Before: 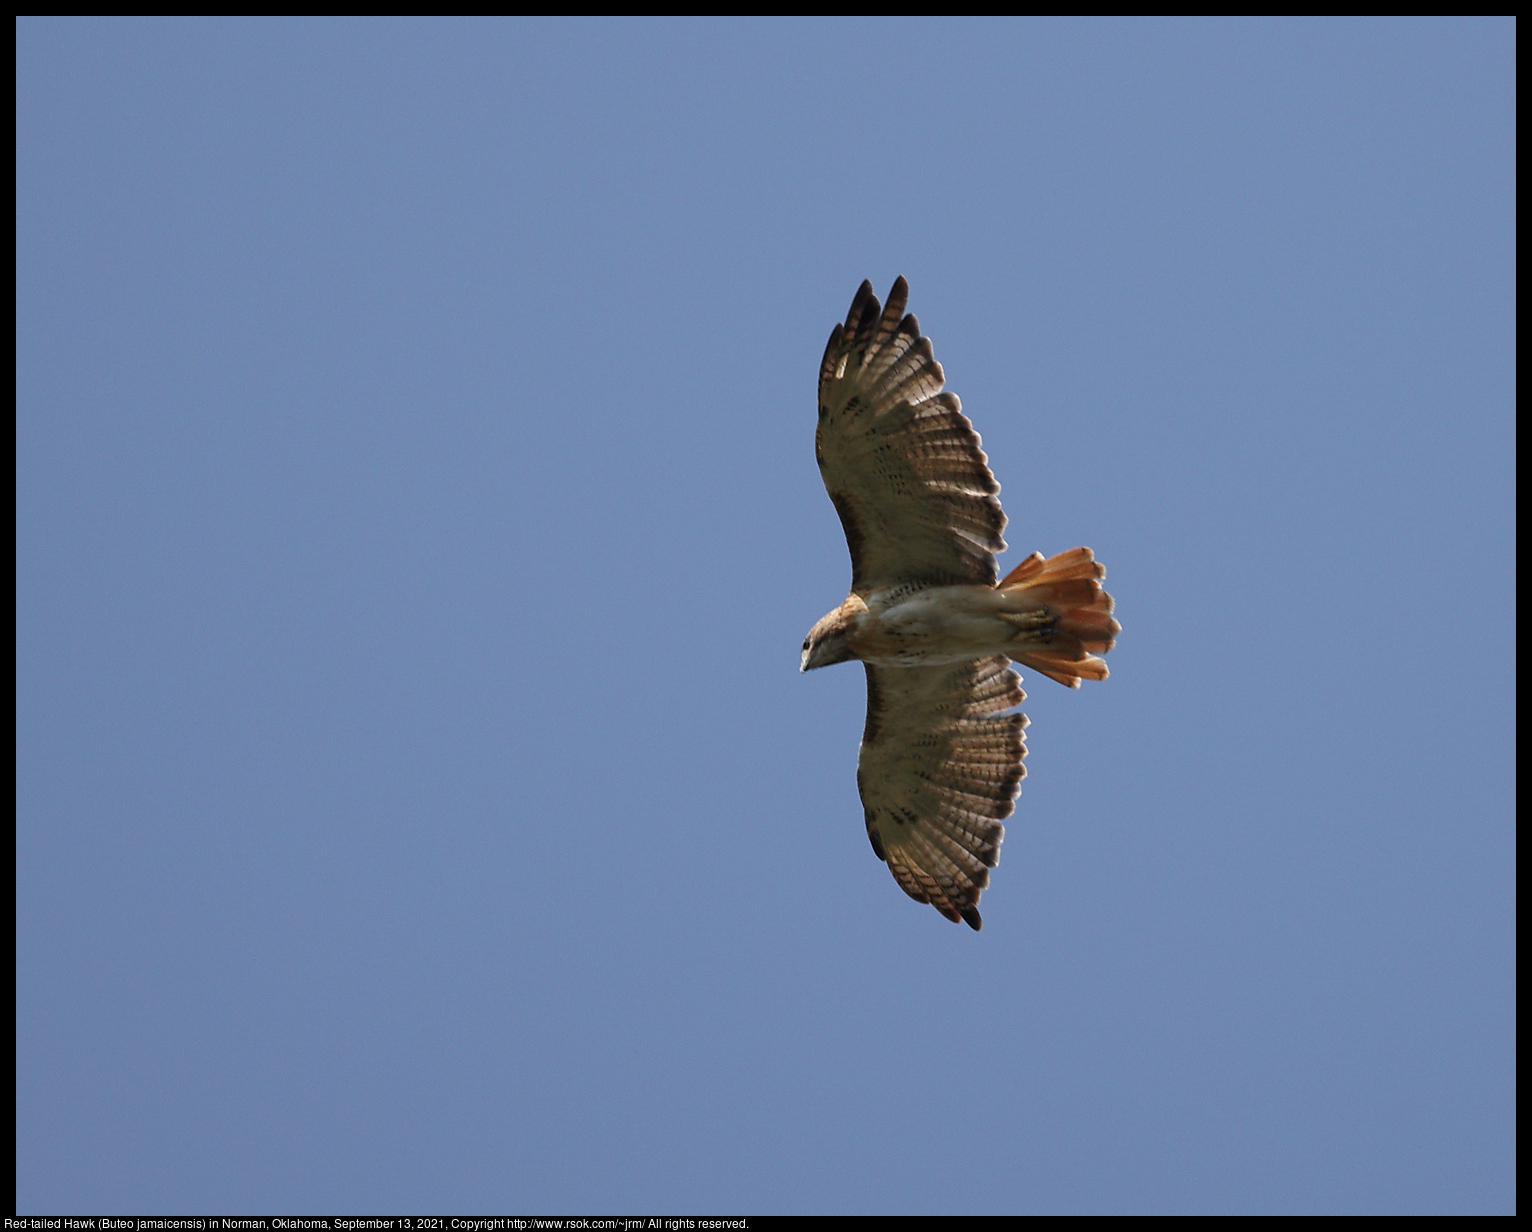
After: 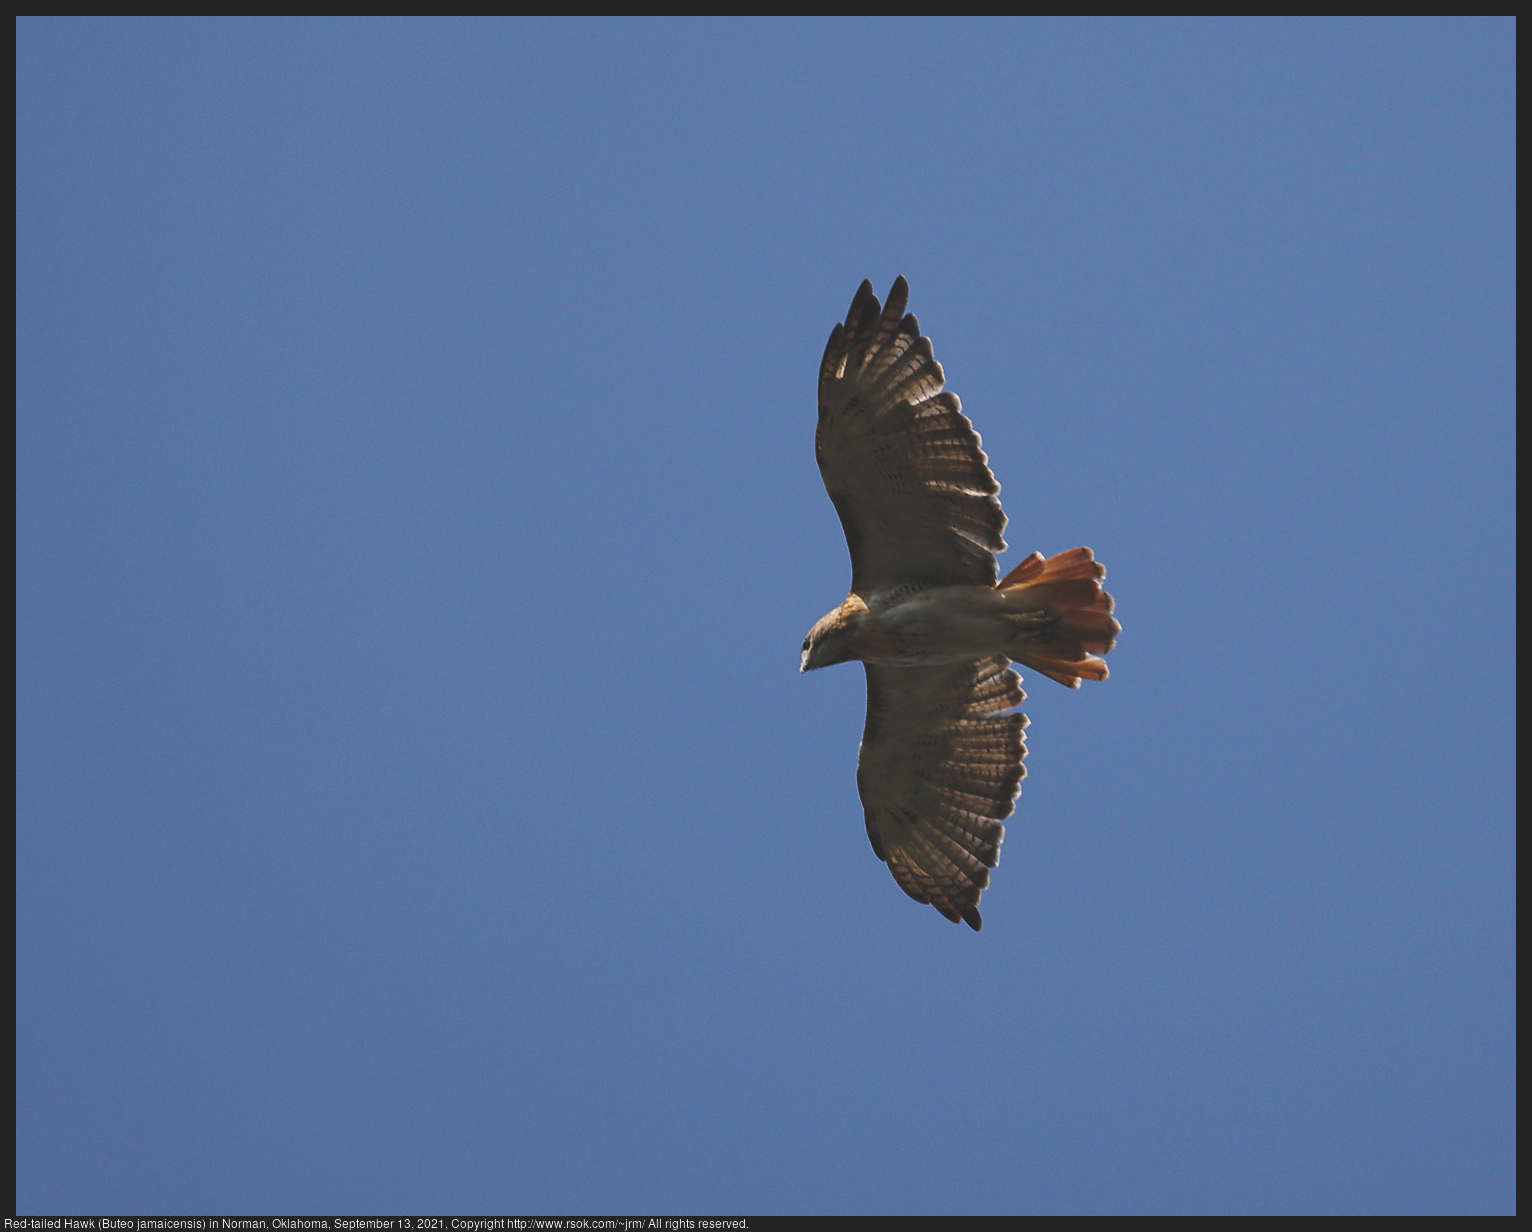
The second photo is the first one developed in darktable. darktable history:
tone curve: curves: ch0 [(0, 0.142) (0.384, 0.314) (0.752, 0.711) (0.991, 0.95)]; ch1 [(0.006, 0.129) (0.346, 0.384) (1, 1)]; ch2 [(0.003, 0.057) (0.261, 0.248) (1, 1)], preserve colors none
